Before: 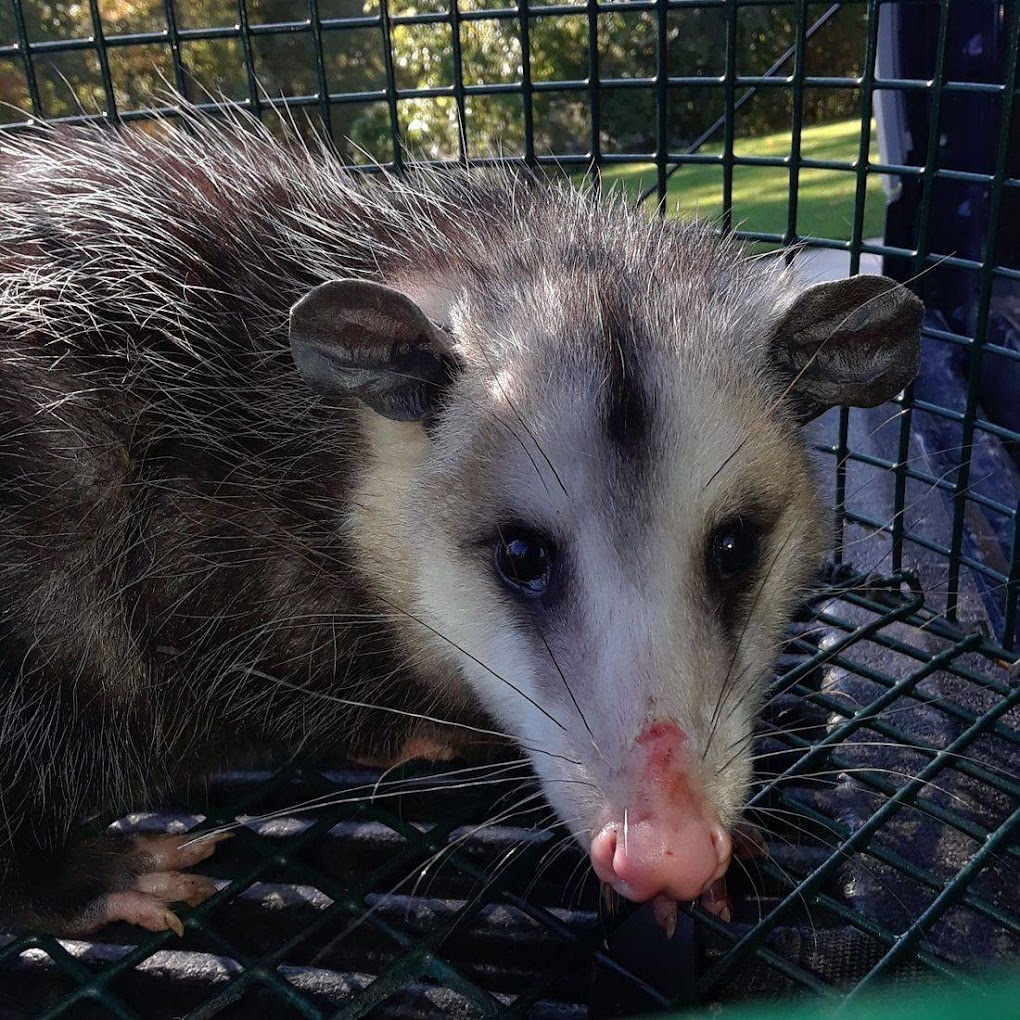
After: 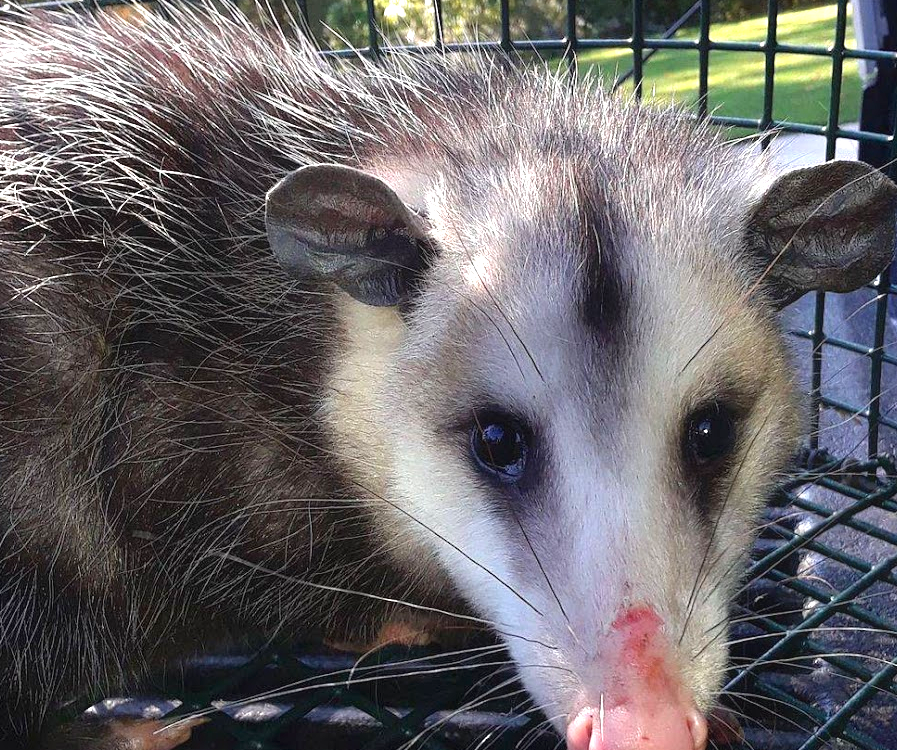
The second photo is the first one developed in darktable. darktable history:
exposure: black level correction 0, exposure 1.125 EV, compensate exposure bias true, compensate highlight preservation false
crop and rotate: left 2.425%, top 11.305%, right 9.6%, bottom 15.08%
contrast equalizer: y [[0.5, 0.486, 0.447, 0.446, 0.489, 0.5], [0.5 ×6], [0.5 ×6], [0 ×6], [0 ×6]]
